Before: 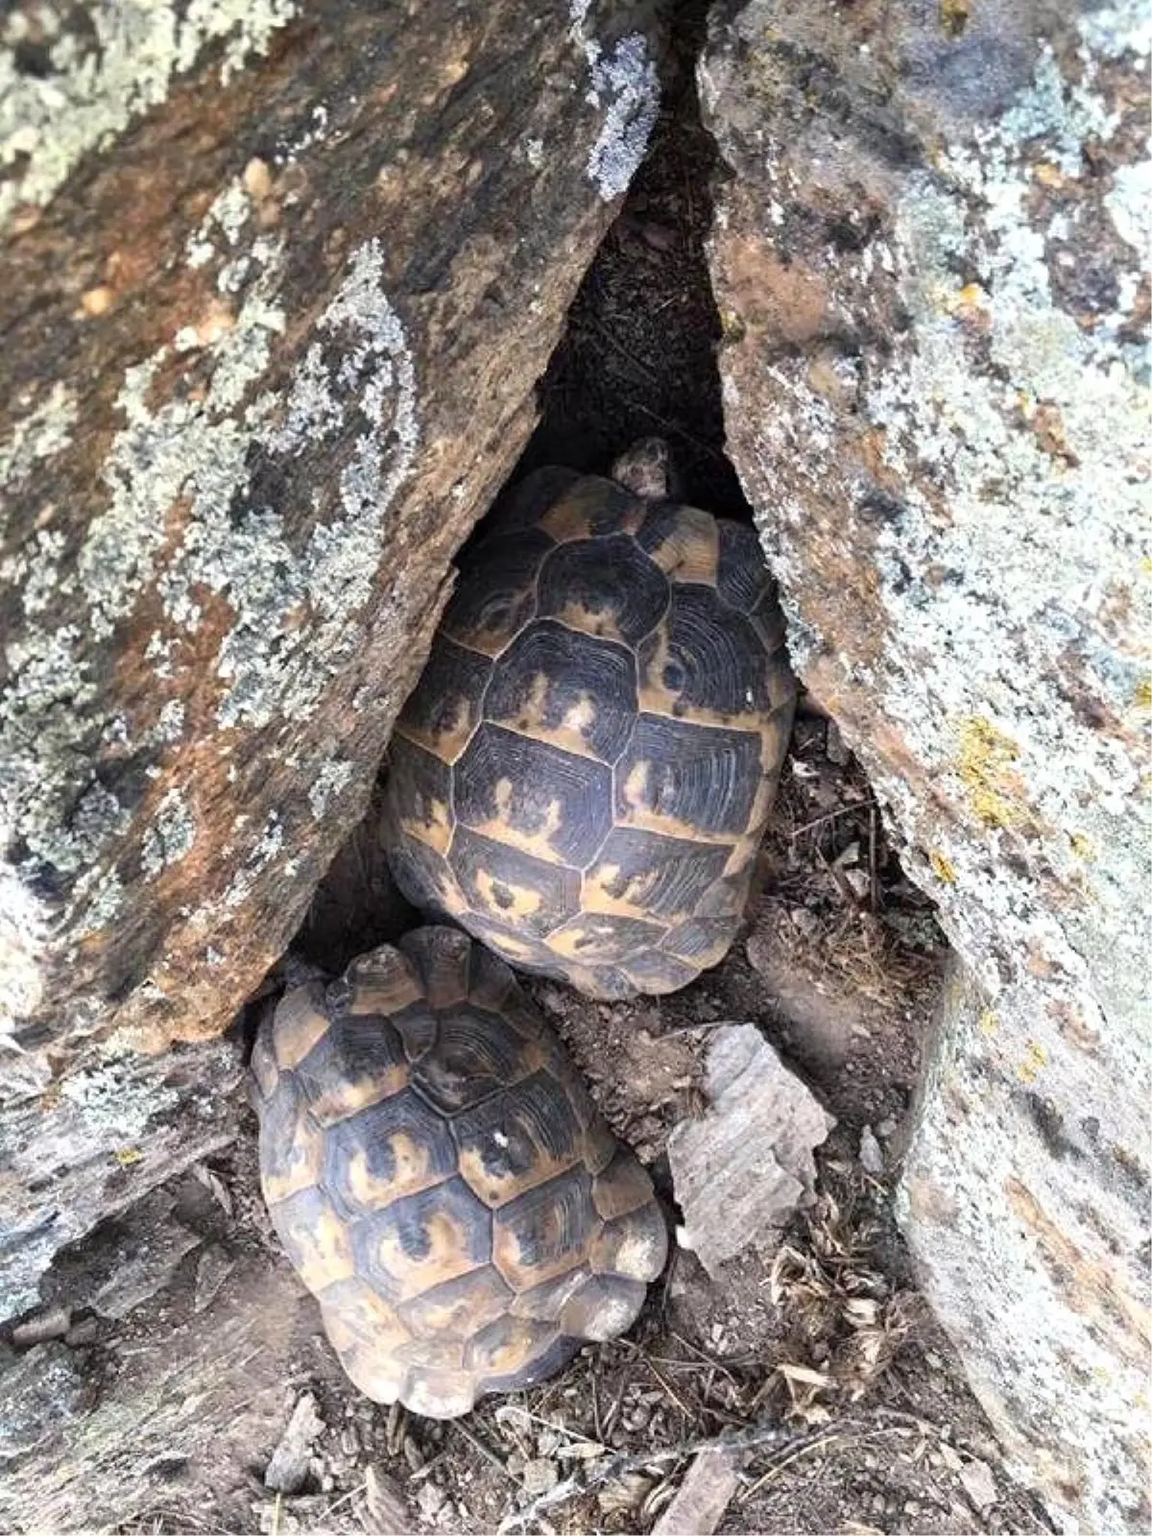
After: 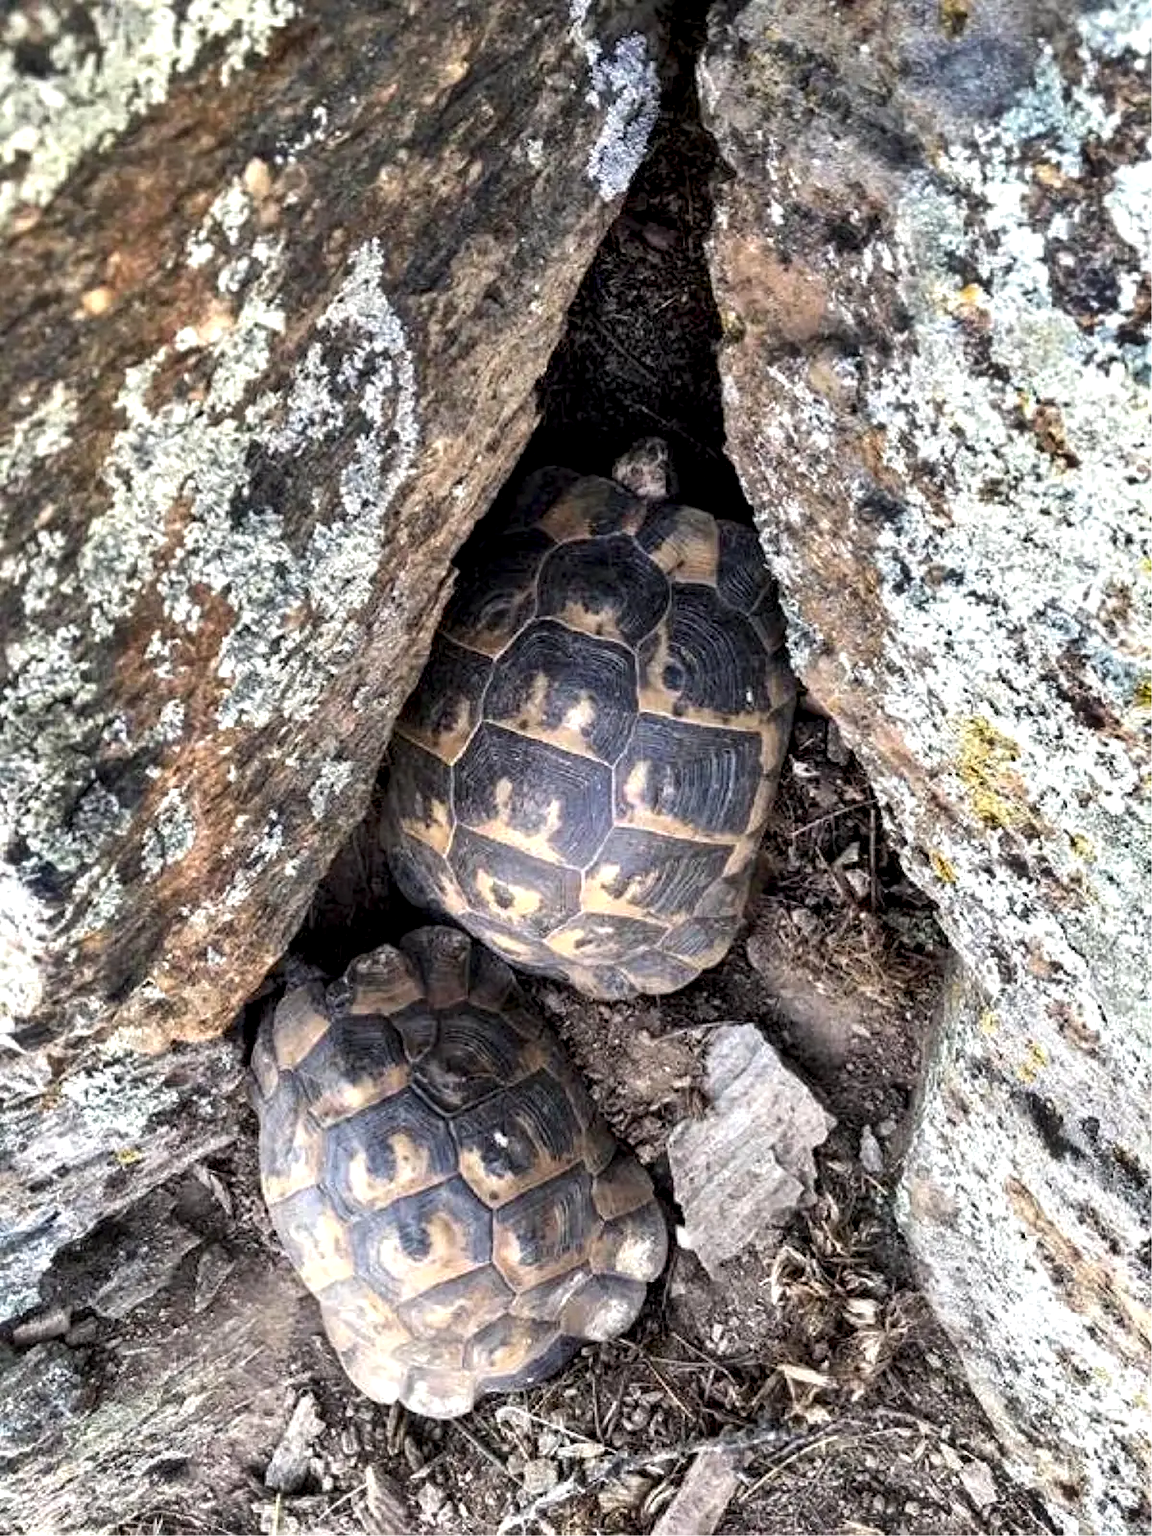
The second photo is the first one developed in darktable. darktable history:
shadows and highlights: shadows 52.51, soften with gaussian
local contrast: detail 135%, midtone range 0.746
